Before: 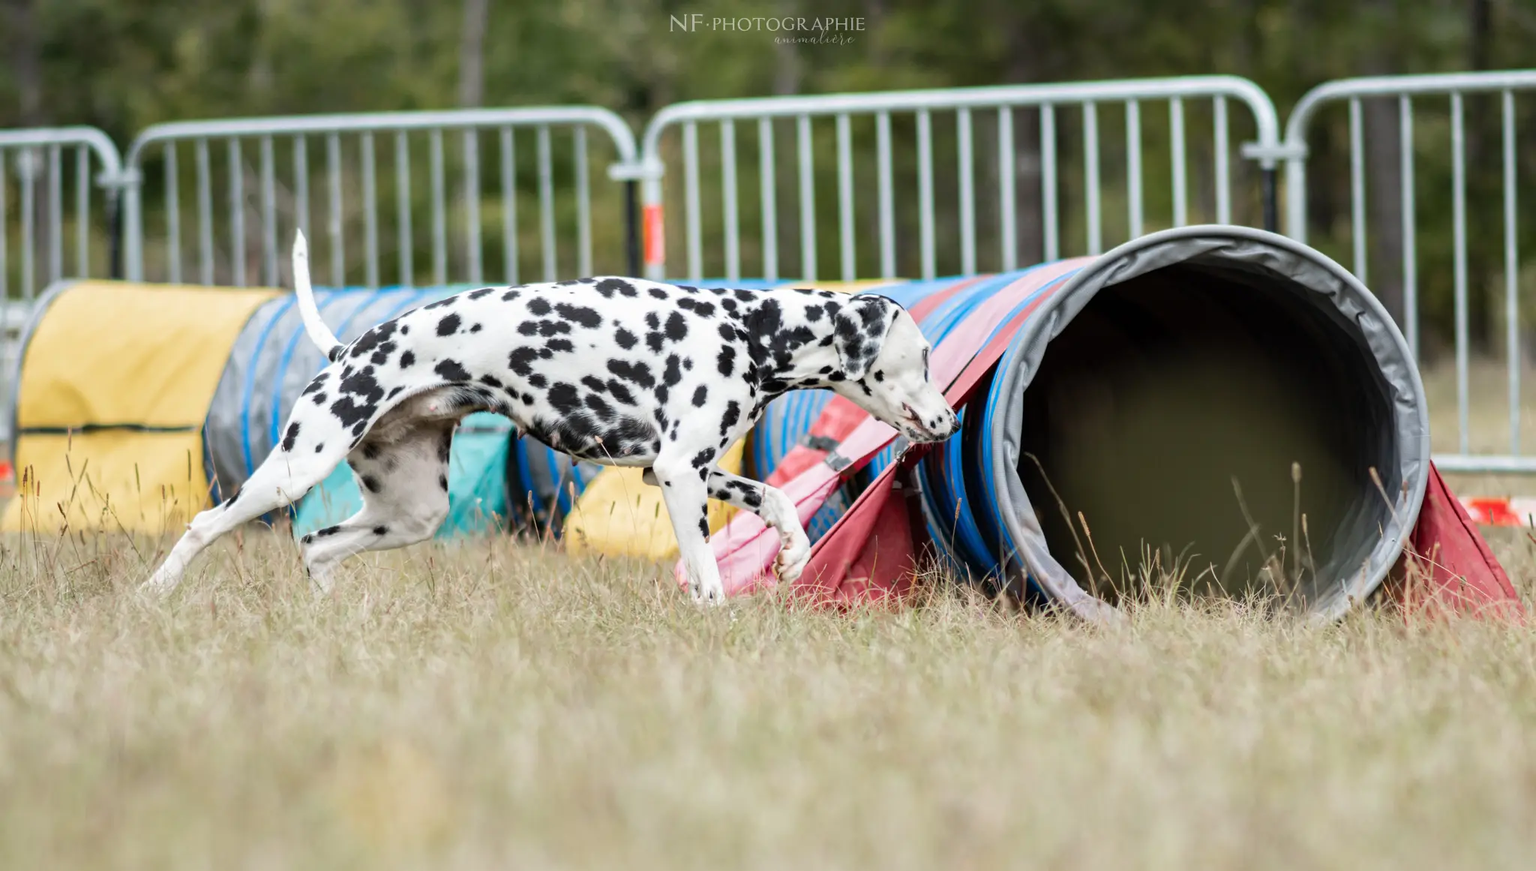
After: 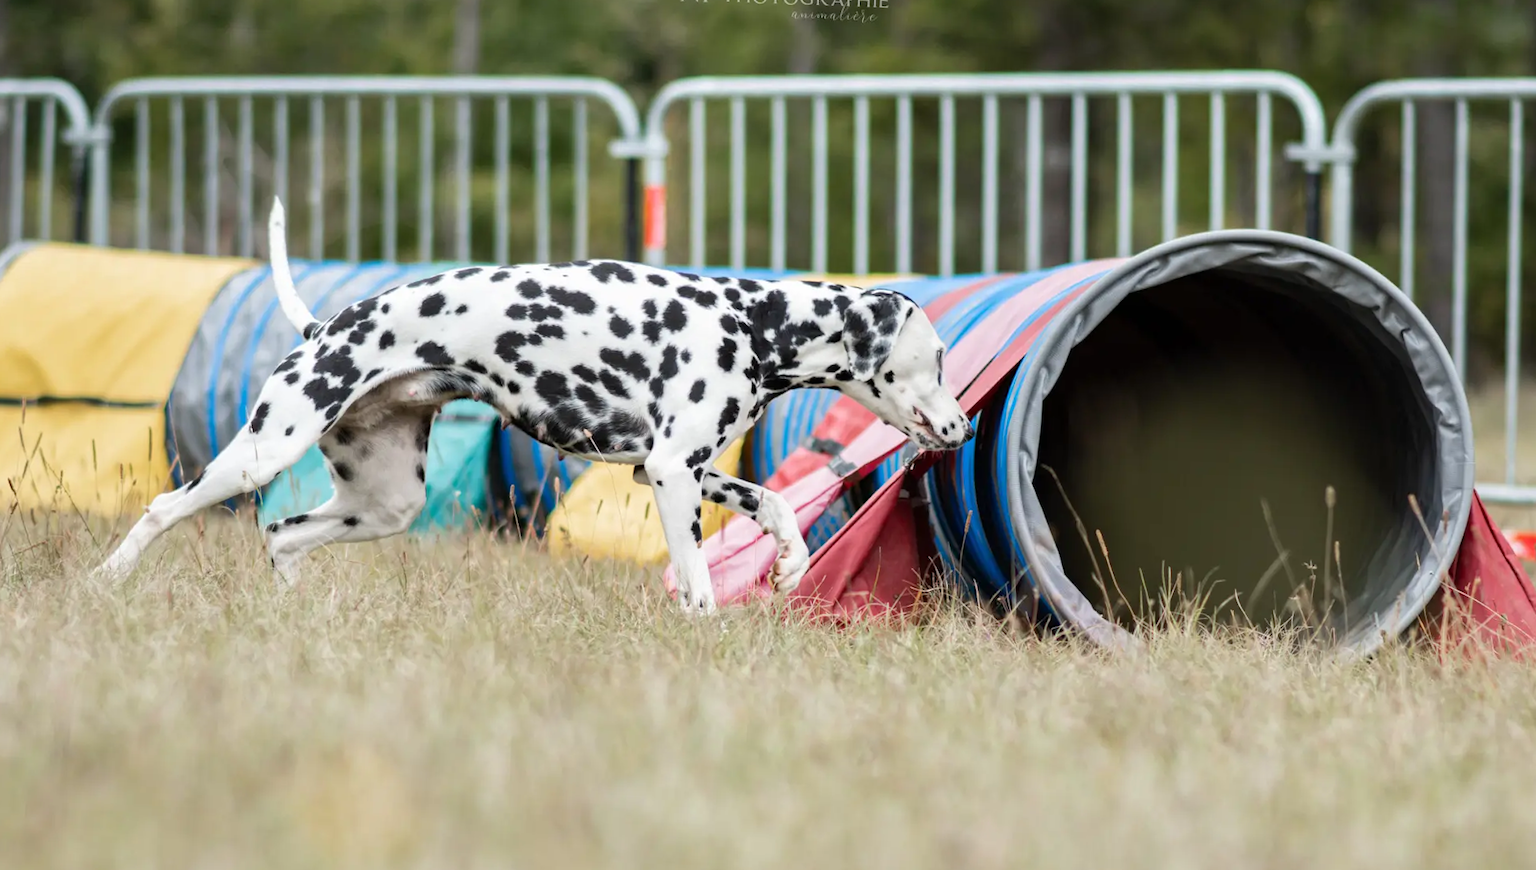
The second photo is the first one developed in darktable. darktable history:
crop and rotate: angle -2.2°
